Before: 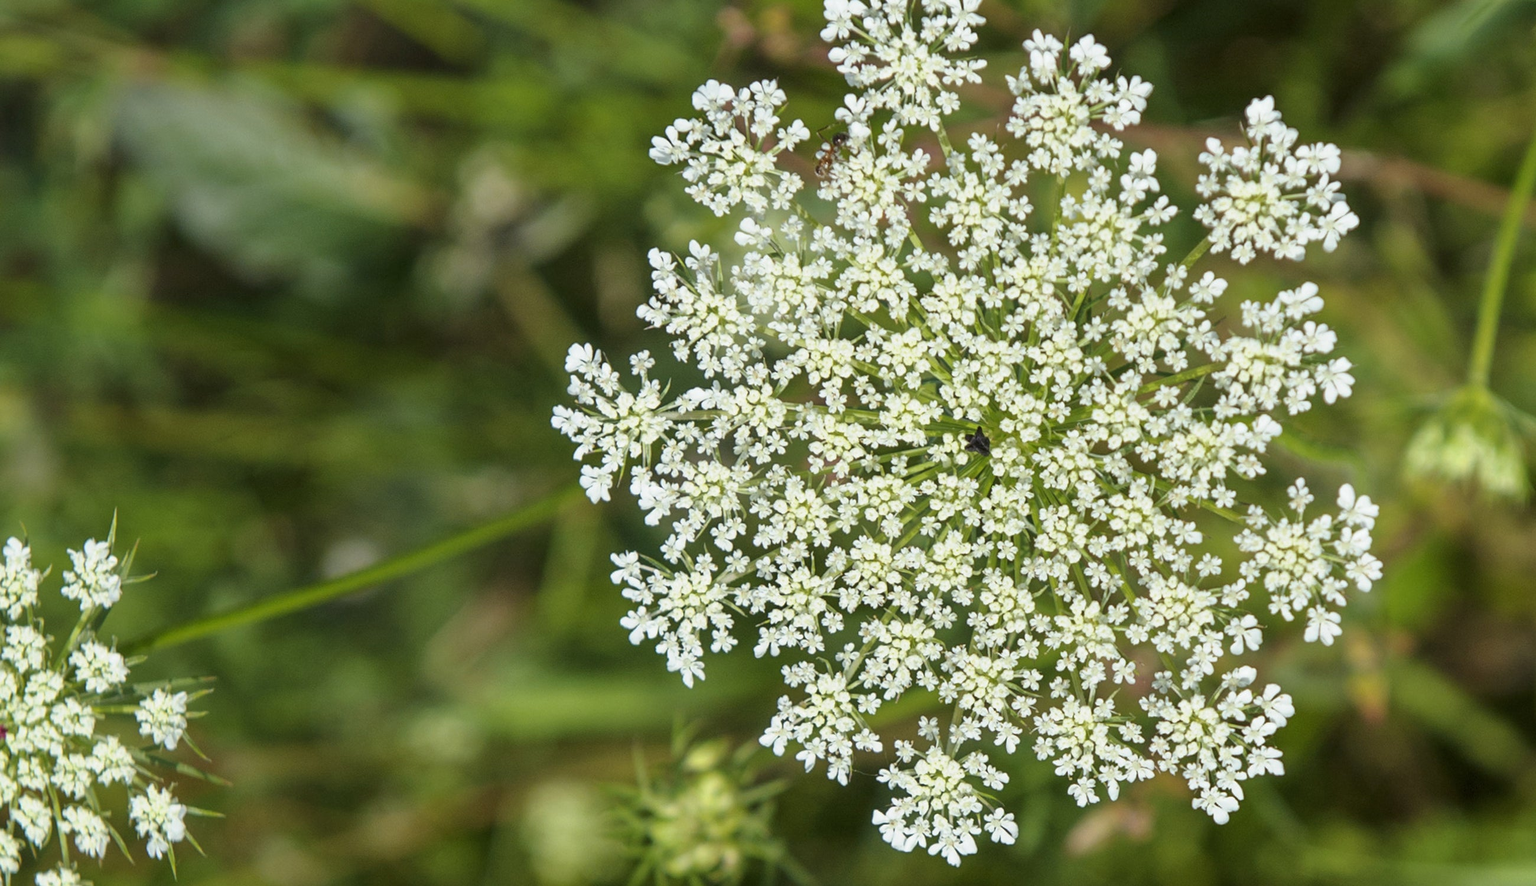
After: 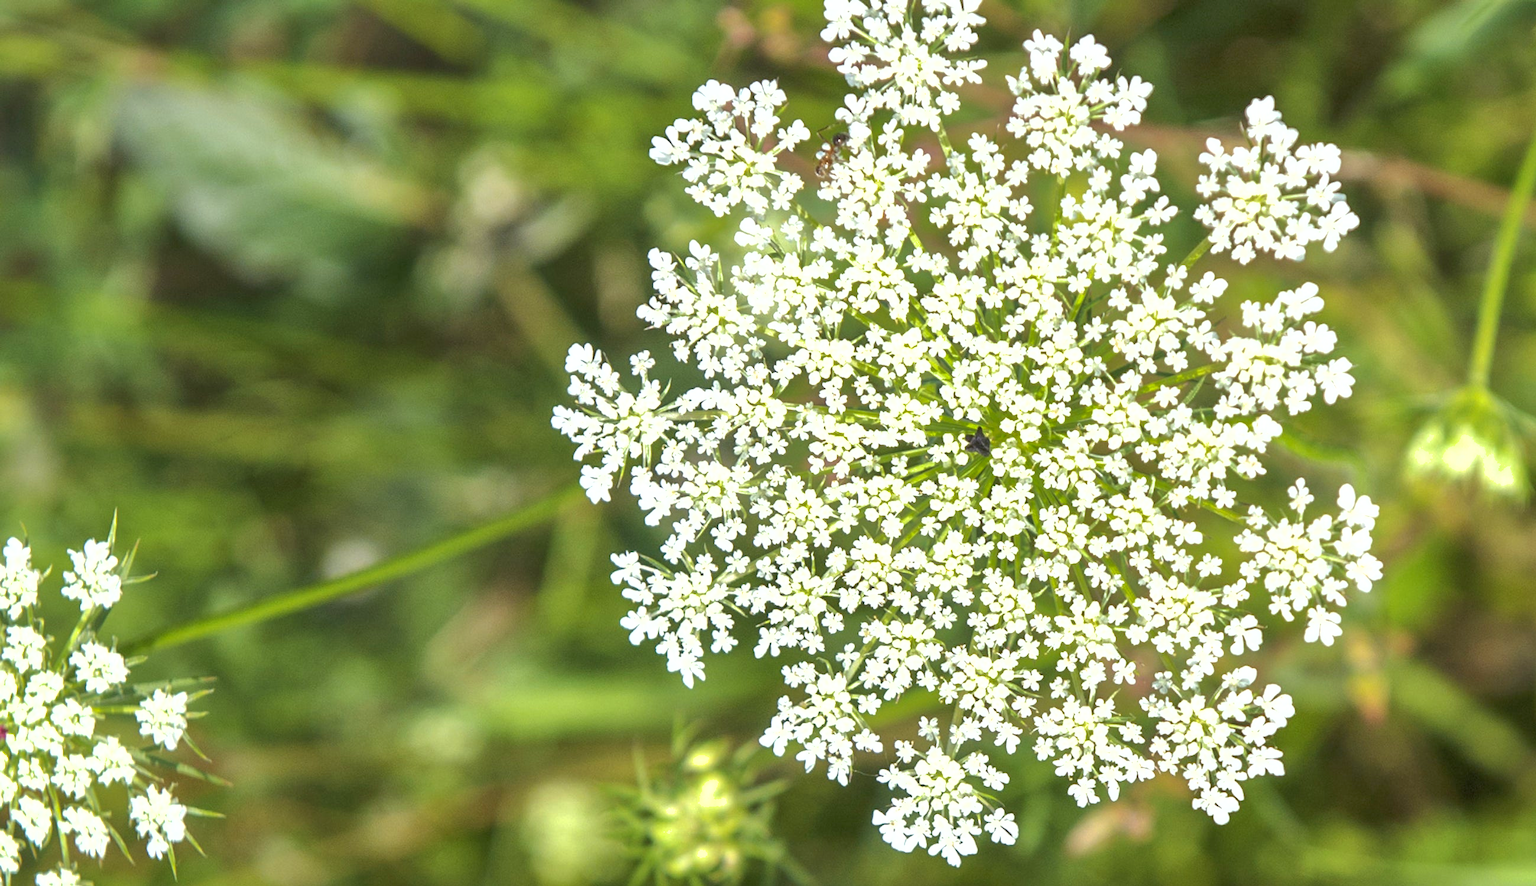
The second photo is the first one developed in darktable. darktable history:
shadows and highlights: on, module defaults
exposure: black level correction 0, exposure 0.95 EV, compensate exposure bias true, compensate highlight preservation false
